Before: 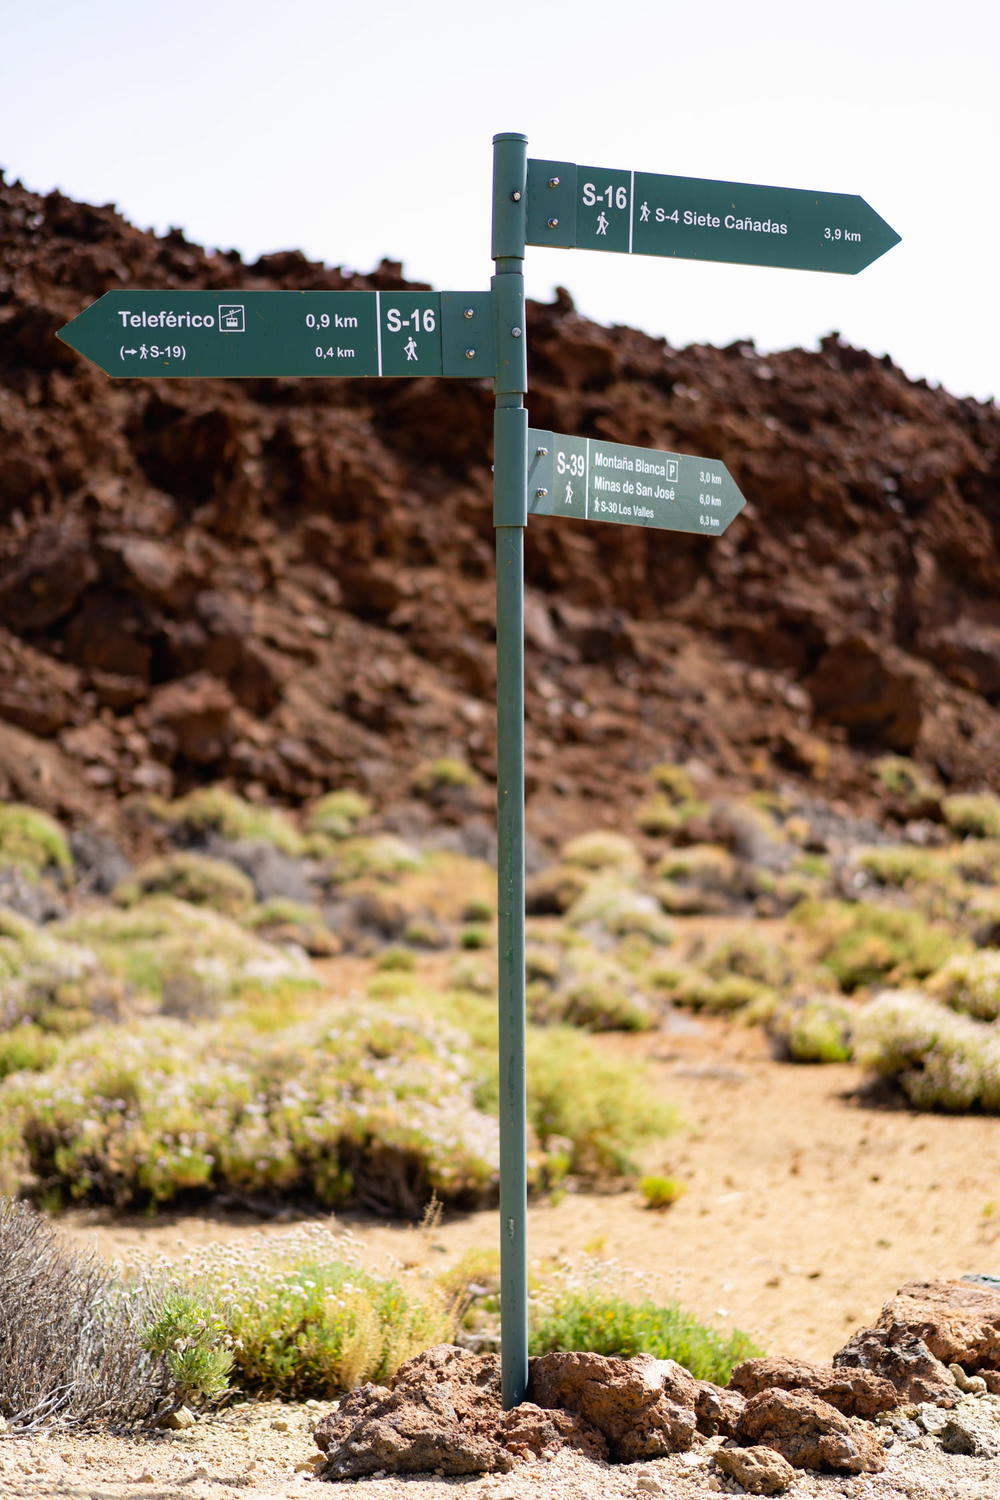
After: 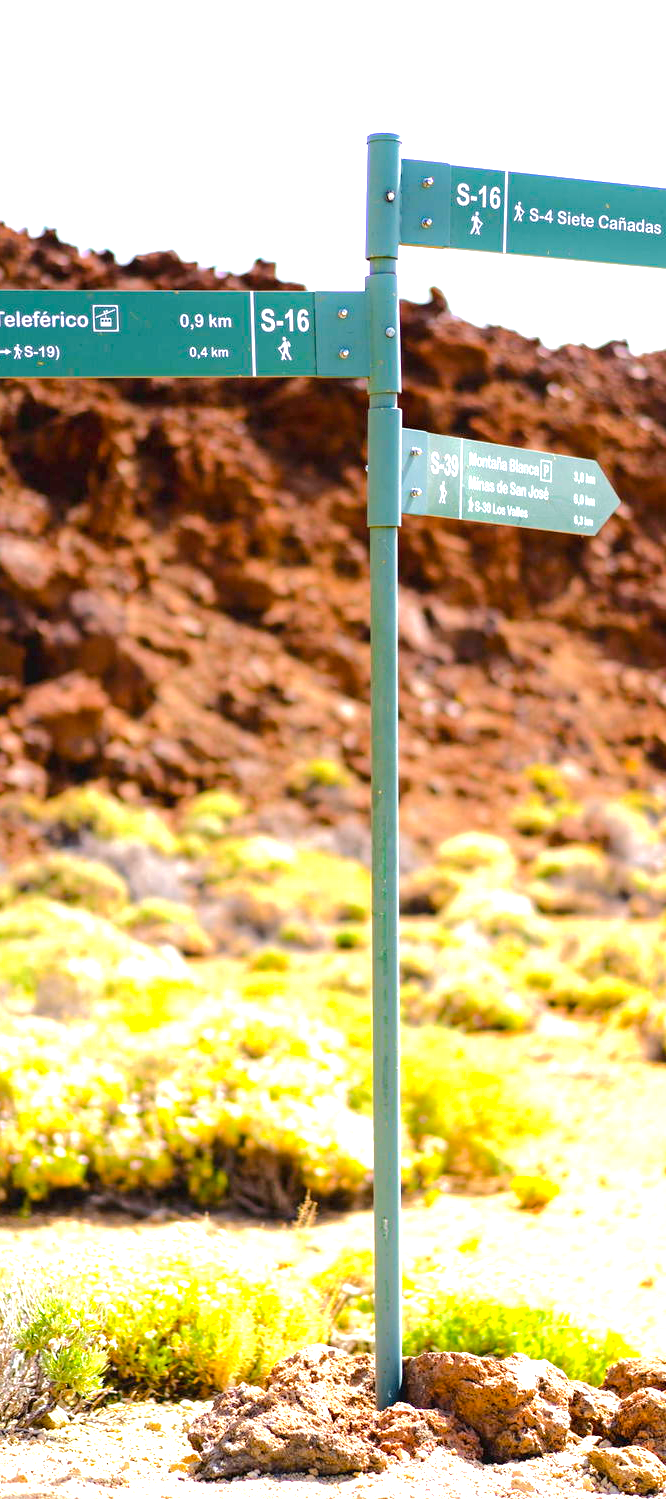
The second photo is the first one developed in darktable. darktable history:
crop and rotate: left 12.673%, right 20.66%
exposure: black level correction 0, exposure 1.2 EV, compensate exposure bias true, compensate highlight preservation false
color balance rgb: perceptual saturation grading › global saturation 25%, perceptual brilliance grading › mid-tones 10%, perceptual brilliance grading › shadows 15%, global vibrance 20%
base curve: curves: ch0 [(0, 0) (0.235, 0.266) (0.503, 0.496) (0.786, 0.72) (1, 1)]
